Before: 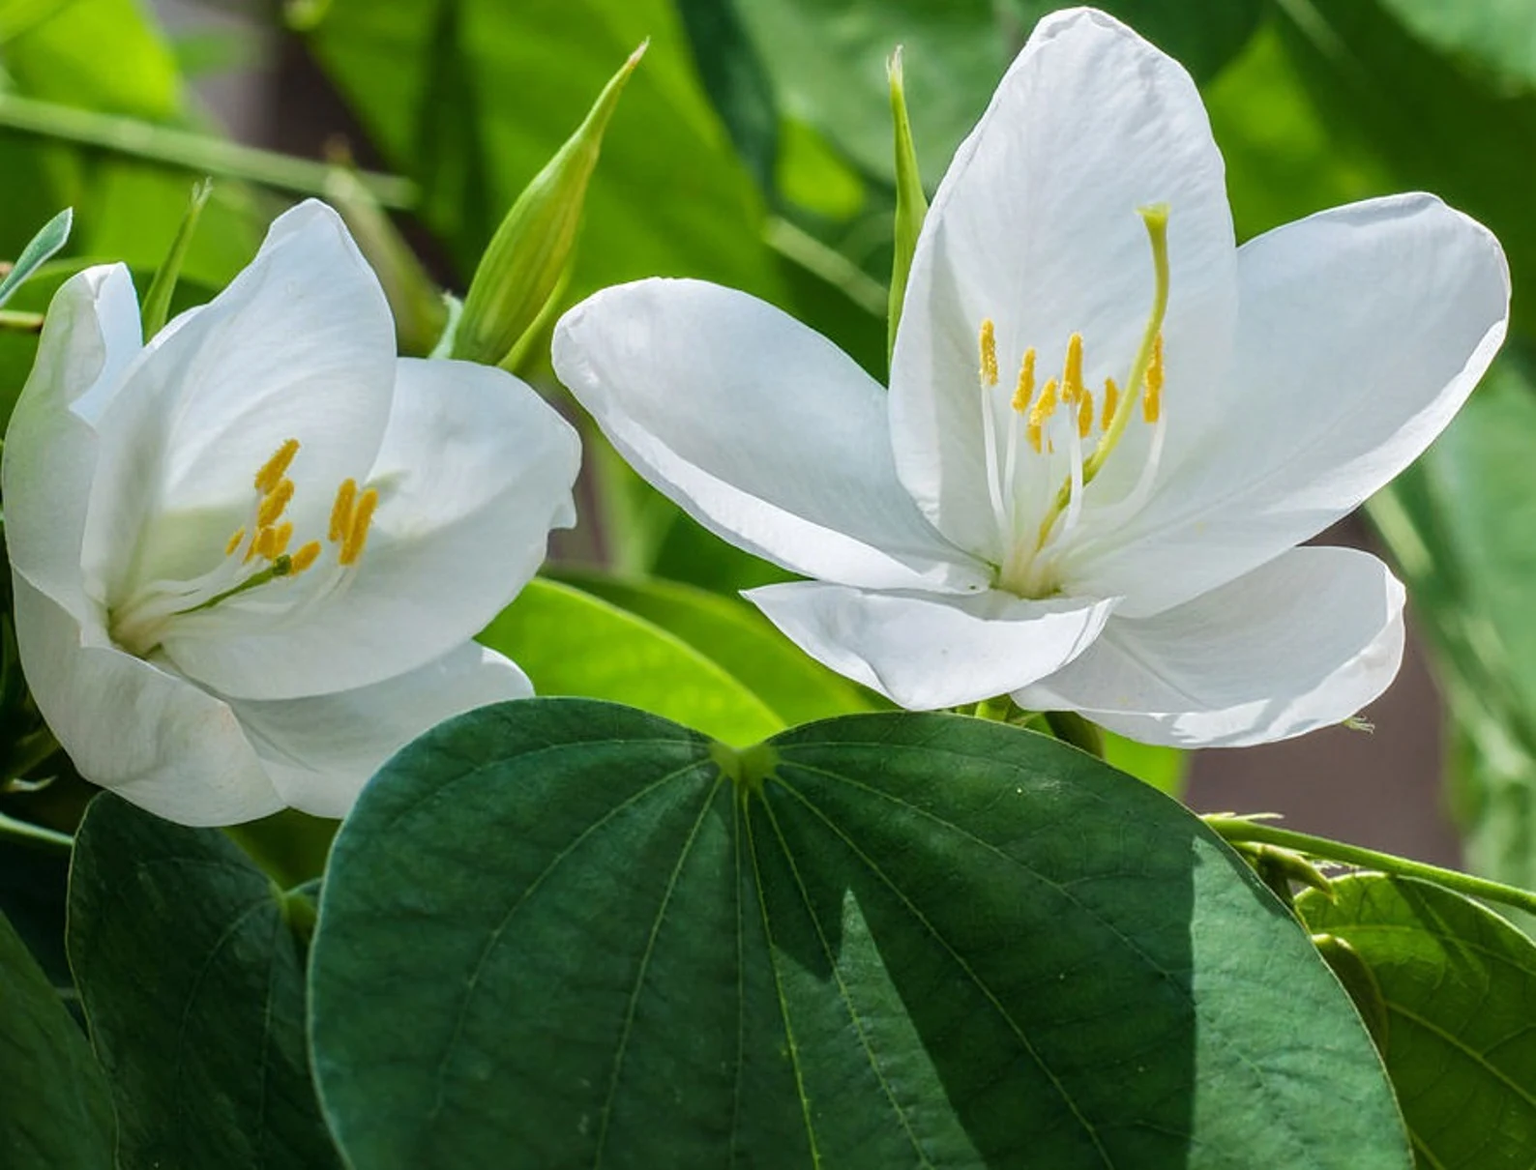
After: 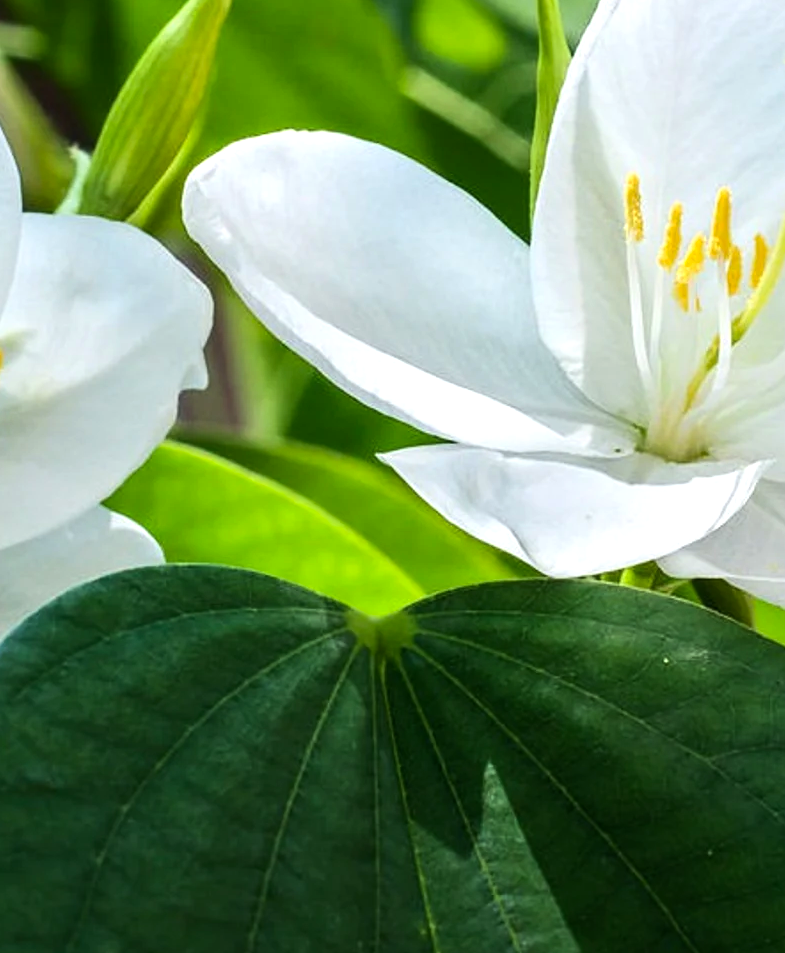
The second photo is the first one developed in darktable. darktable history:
crop and rotate: angle 0.022°, left 24.457%, top 13.033%, right 26.049%, bottom 8.121%
contrast brightness saturation: contrast 0.103, brightness 0.037, saturation 0.093
tone equalizer: -8 EV -0.428 EV, -7 EV -0.401 EV, -6 EV -0.356 EV, -5 EV -0.248 EV, -3 EV 0.201 EV, -2 EV 0.358 EV, -1 EV 0.403 EV, +0 EV 0.414 EV, edges refinement/feathering 500, mask exposure compensation -1.57 EV, preserve details no
